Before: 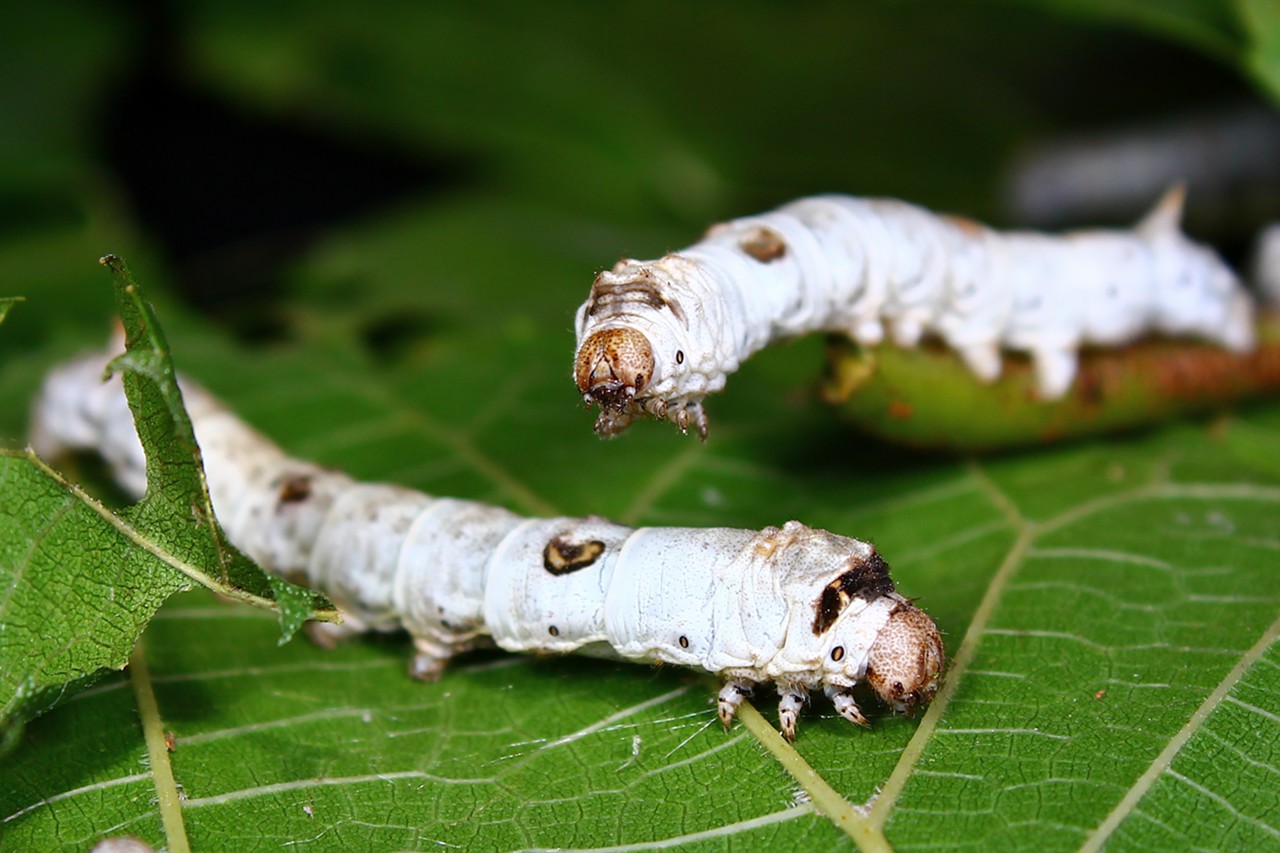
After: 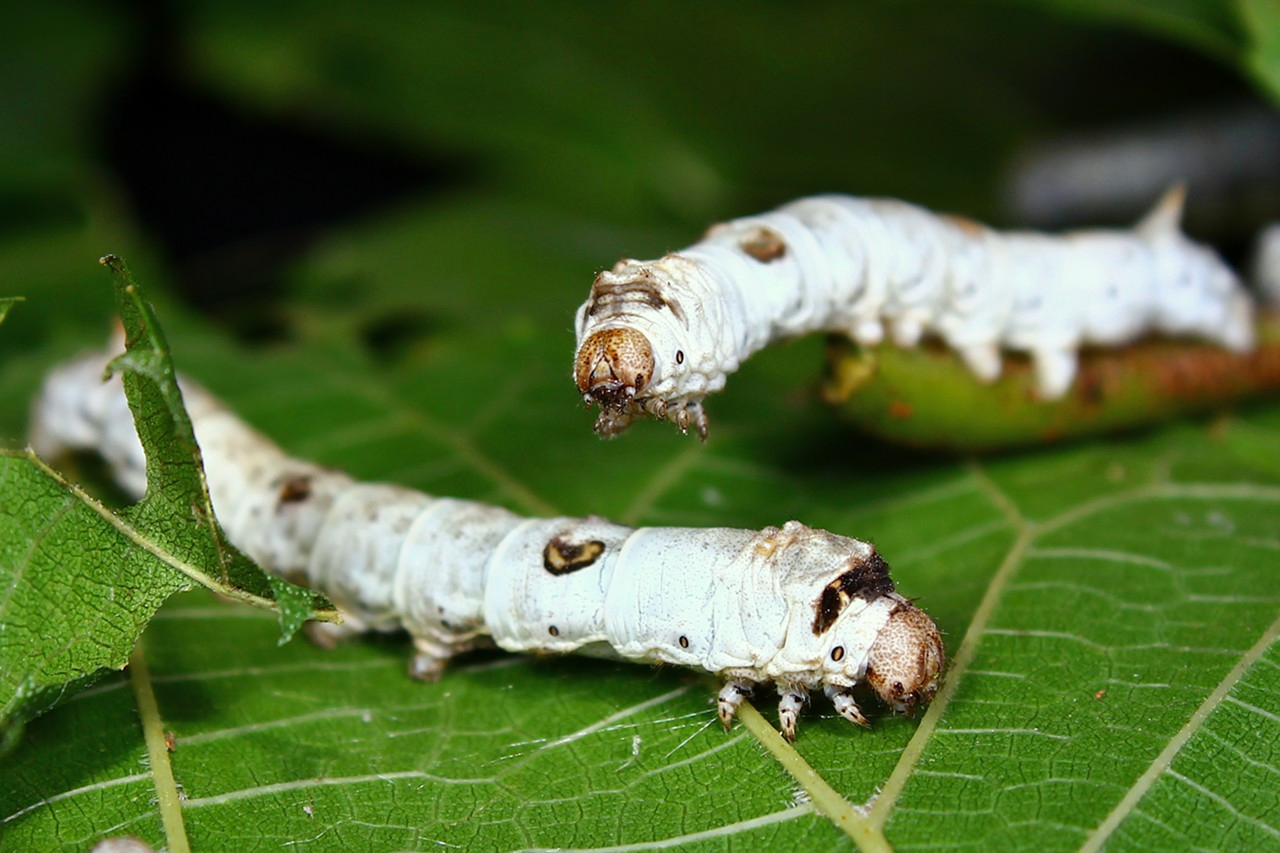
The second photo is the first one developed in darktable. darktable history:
color correction: highlights a* -4.67, highlights b* 5.03, saturation 0.971
